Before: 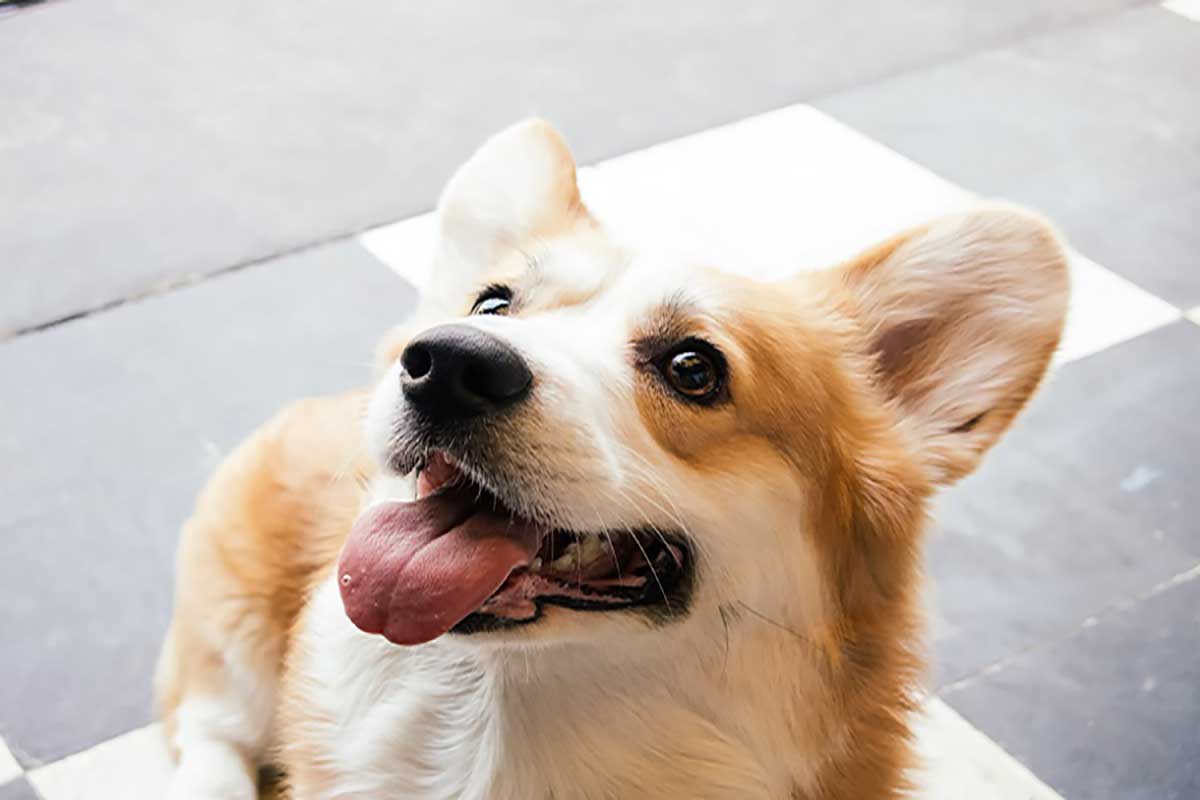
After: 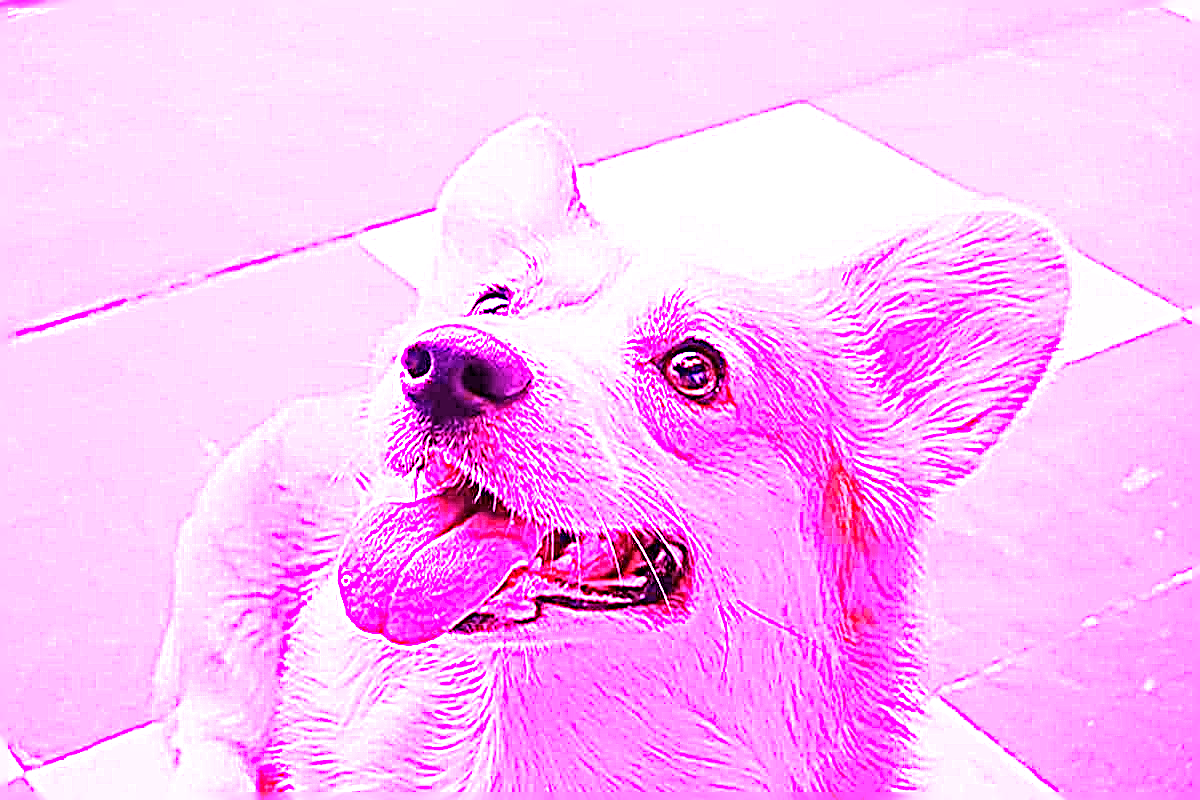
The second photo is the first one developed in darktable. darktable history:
sharpen: radius 2.817, amount 0.715
white balance: red 8, blue 8
base curve: preserve colors none
